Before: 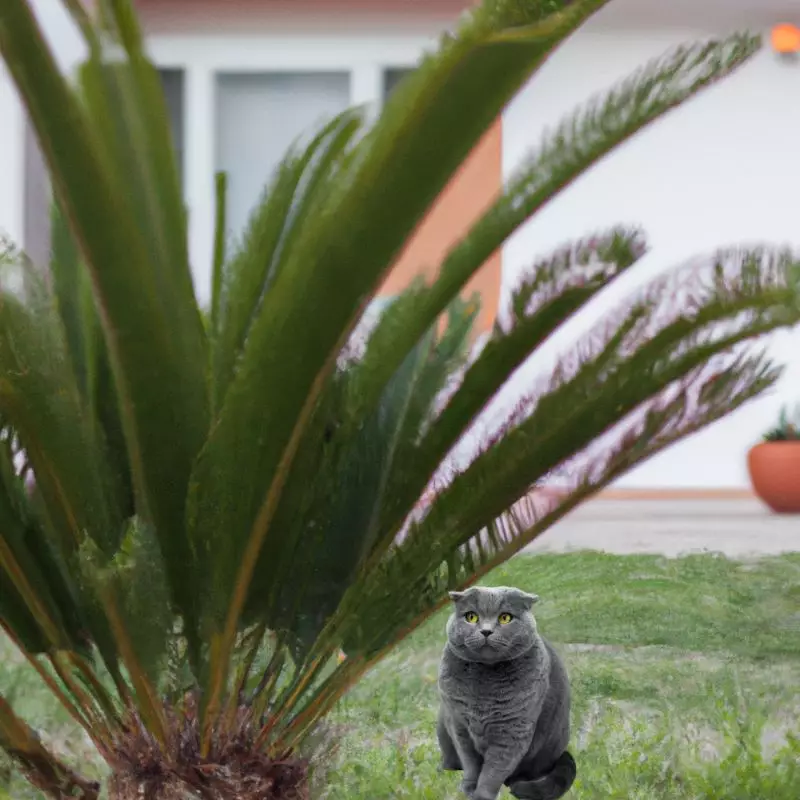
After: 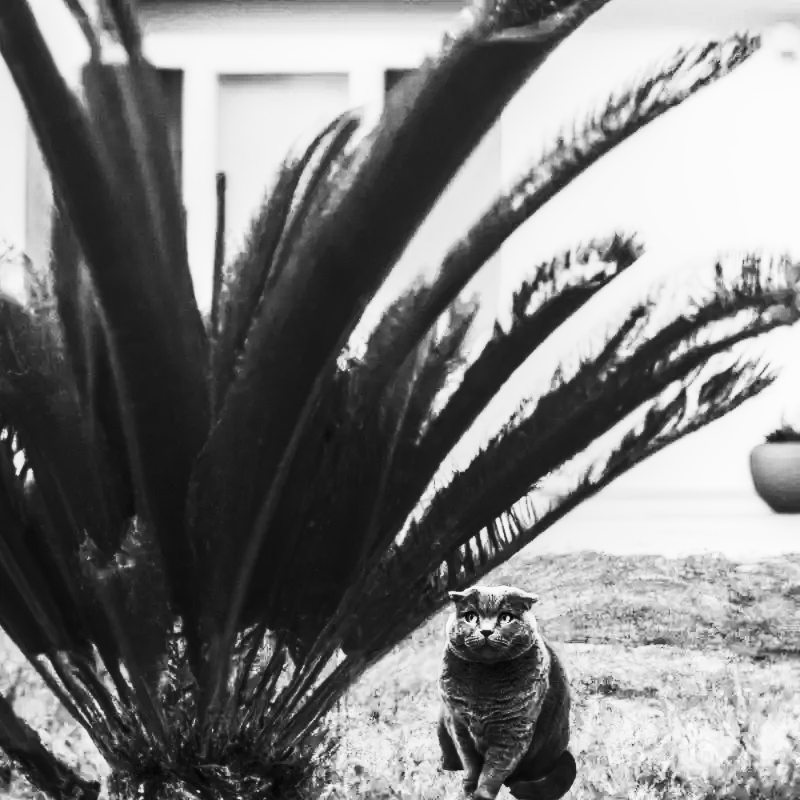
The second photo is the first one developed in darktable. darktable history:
contrast brightness saturation: contrast 0.93, brightness 0.2
local contrast: on, module defaults
monochrome: on, module defaults
